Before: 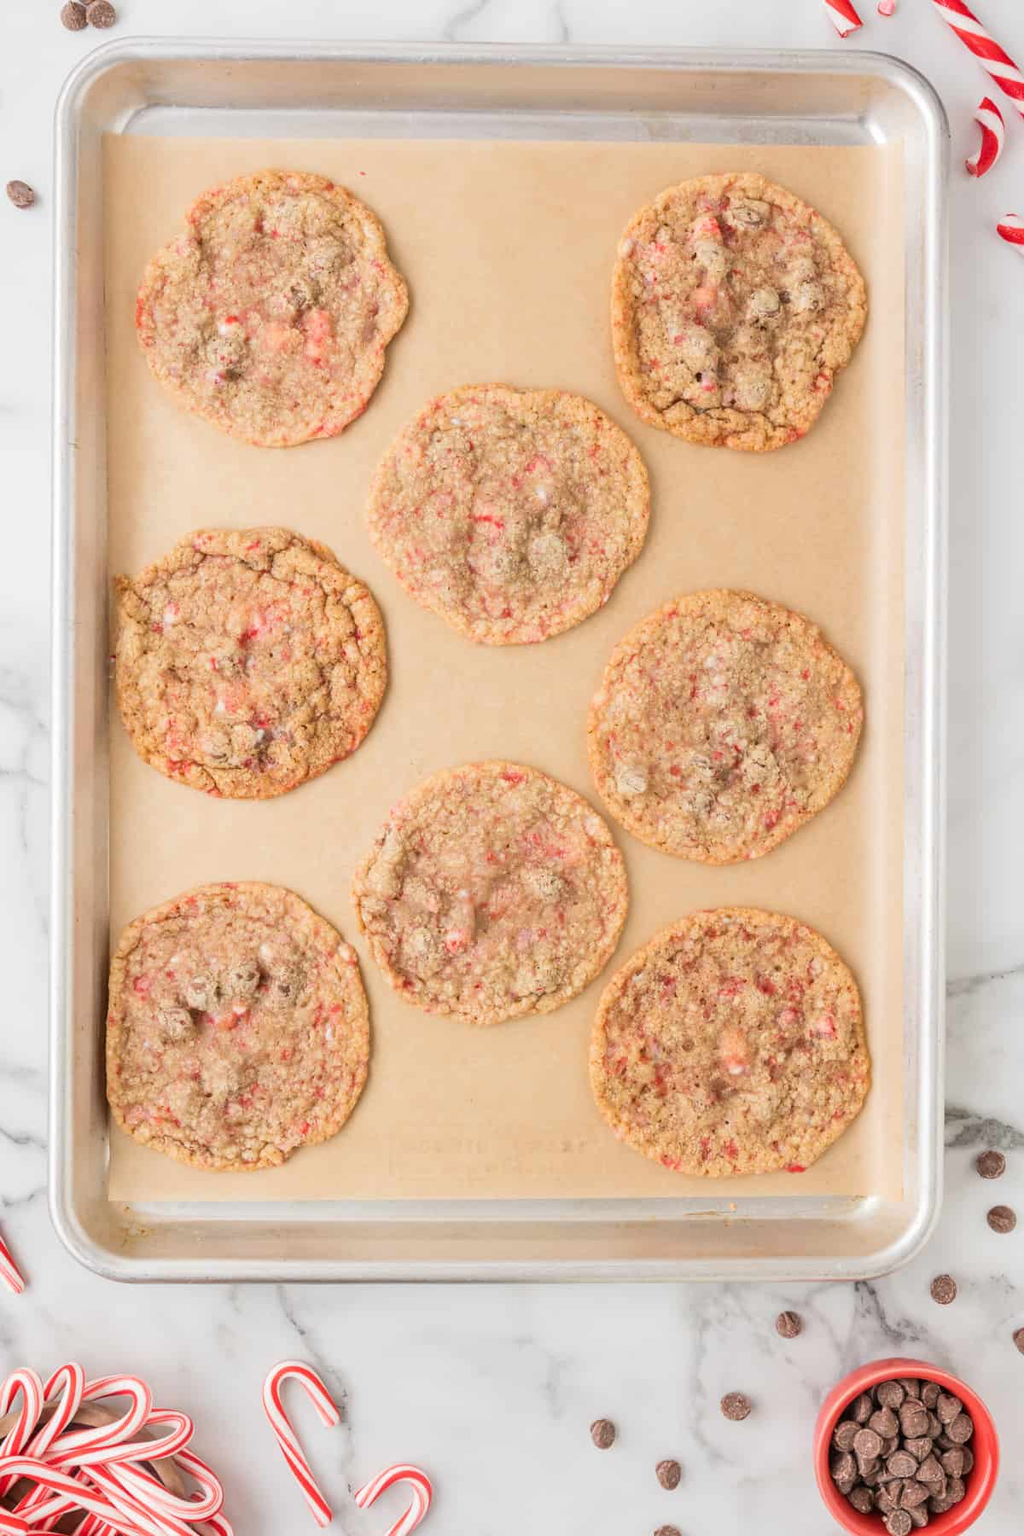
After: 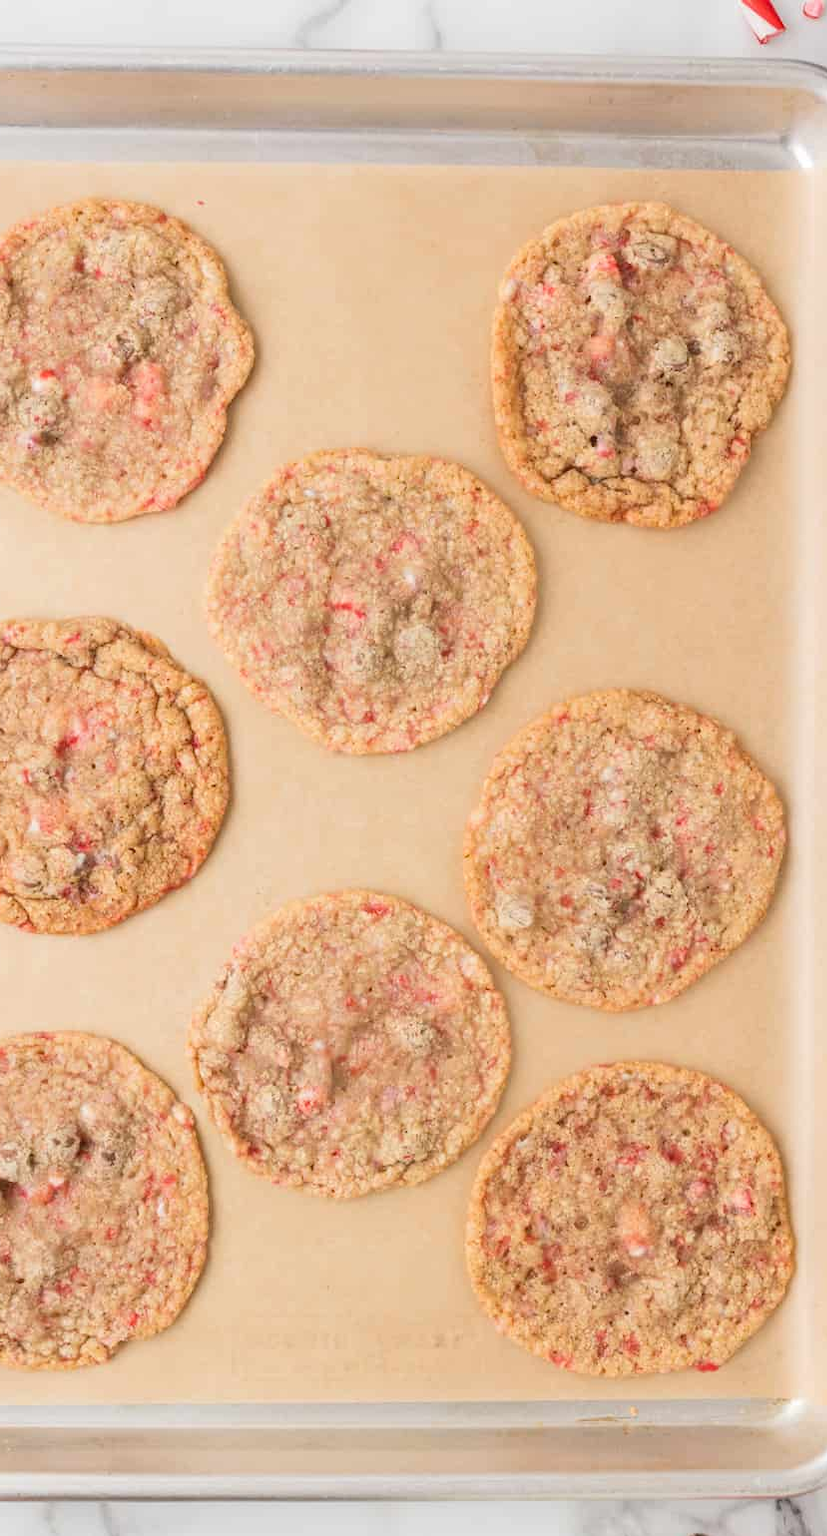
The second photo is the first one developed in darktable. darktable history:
crop: left 18.677%, right 12.165%, bottom 14.458%
